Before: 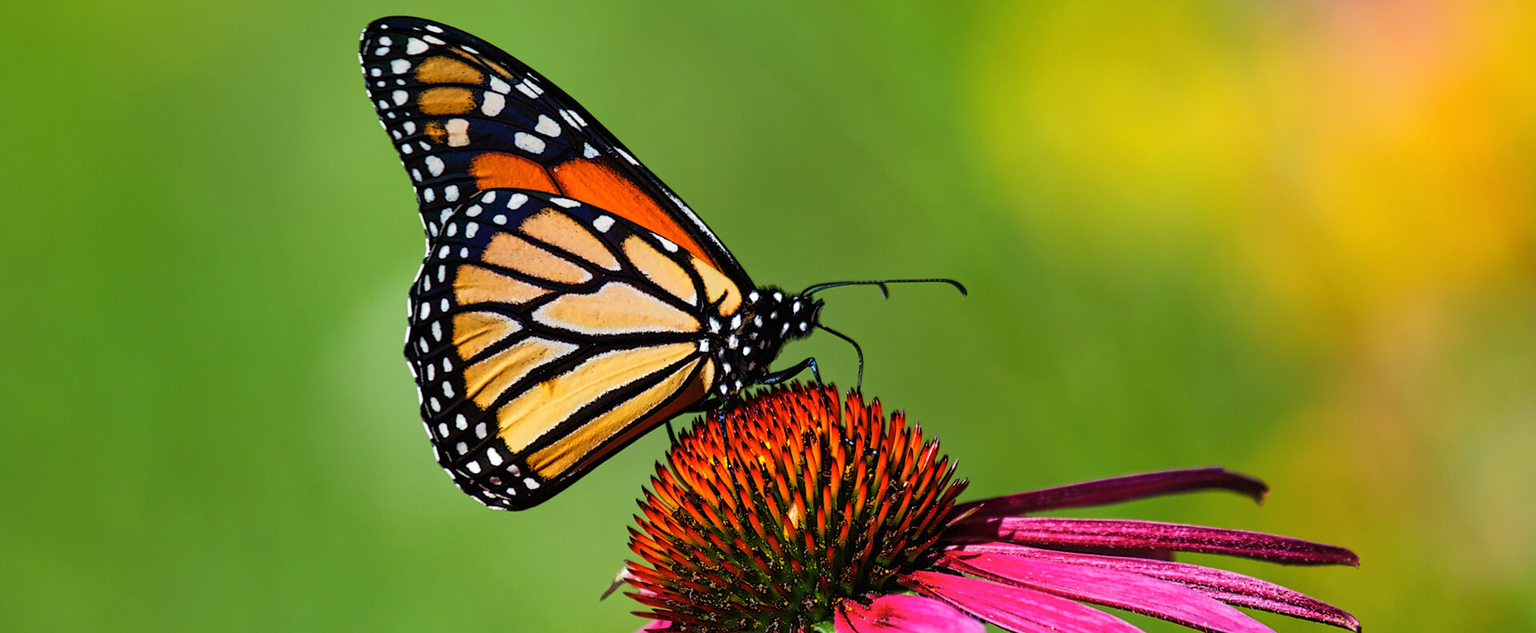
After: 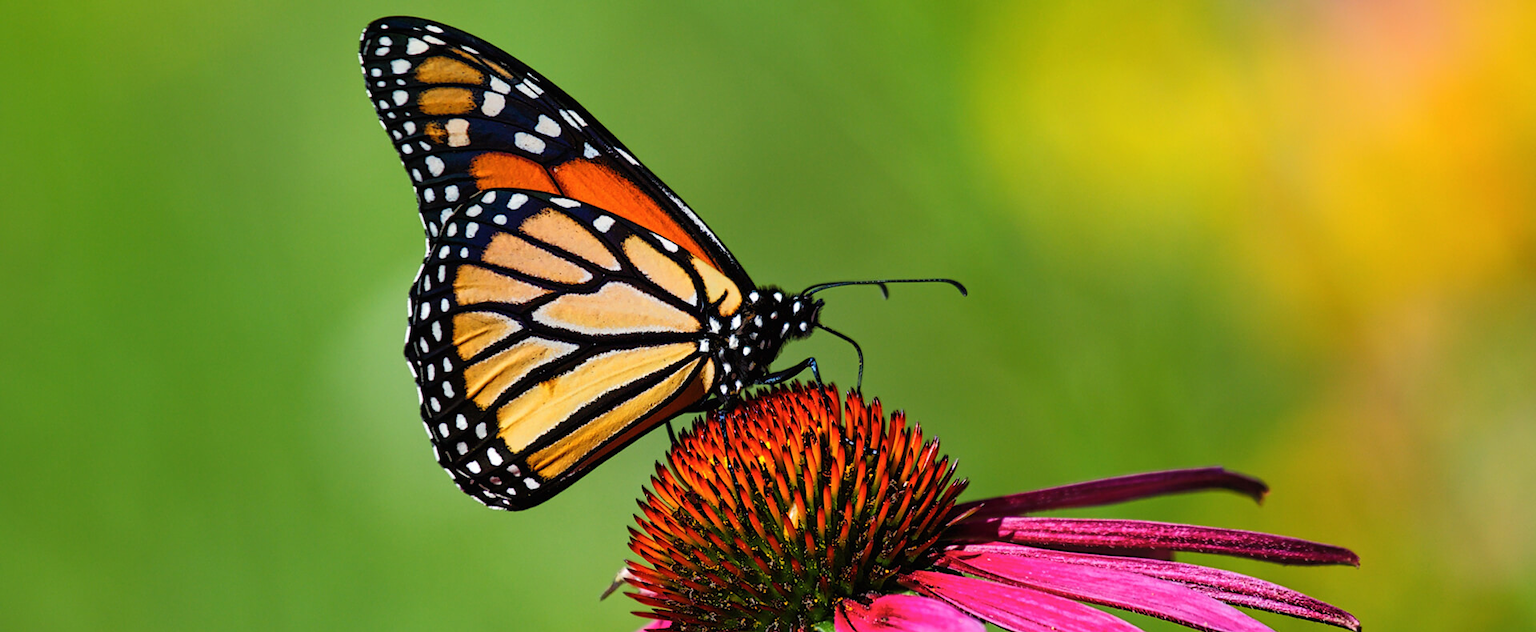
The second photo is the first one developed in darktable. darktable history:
color calibration: illuminant same as pipeline (D50), adaptation XYZ, x 0.346, y 0.359, temperature 5013.48 K
